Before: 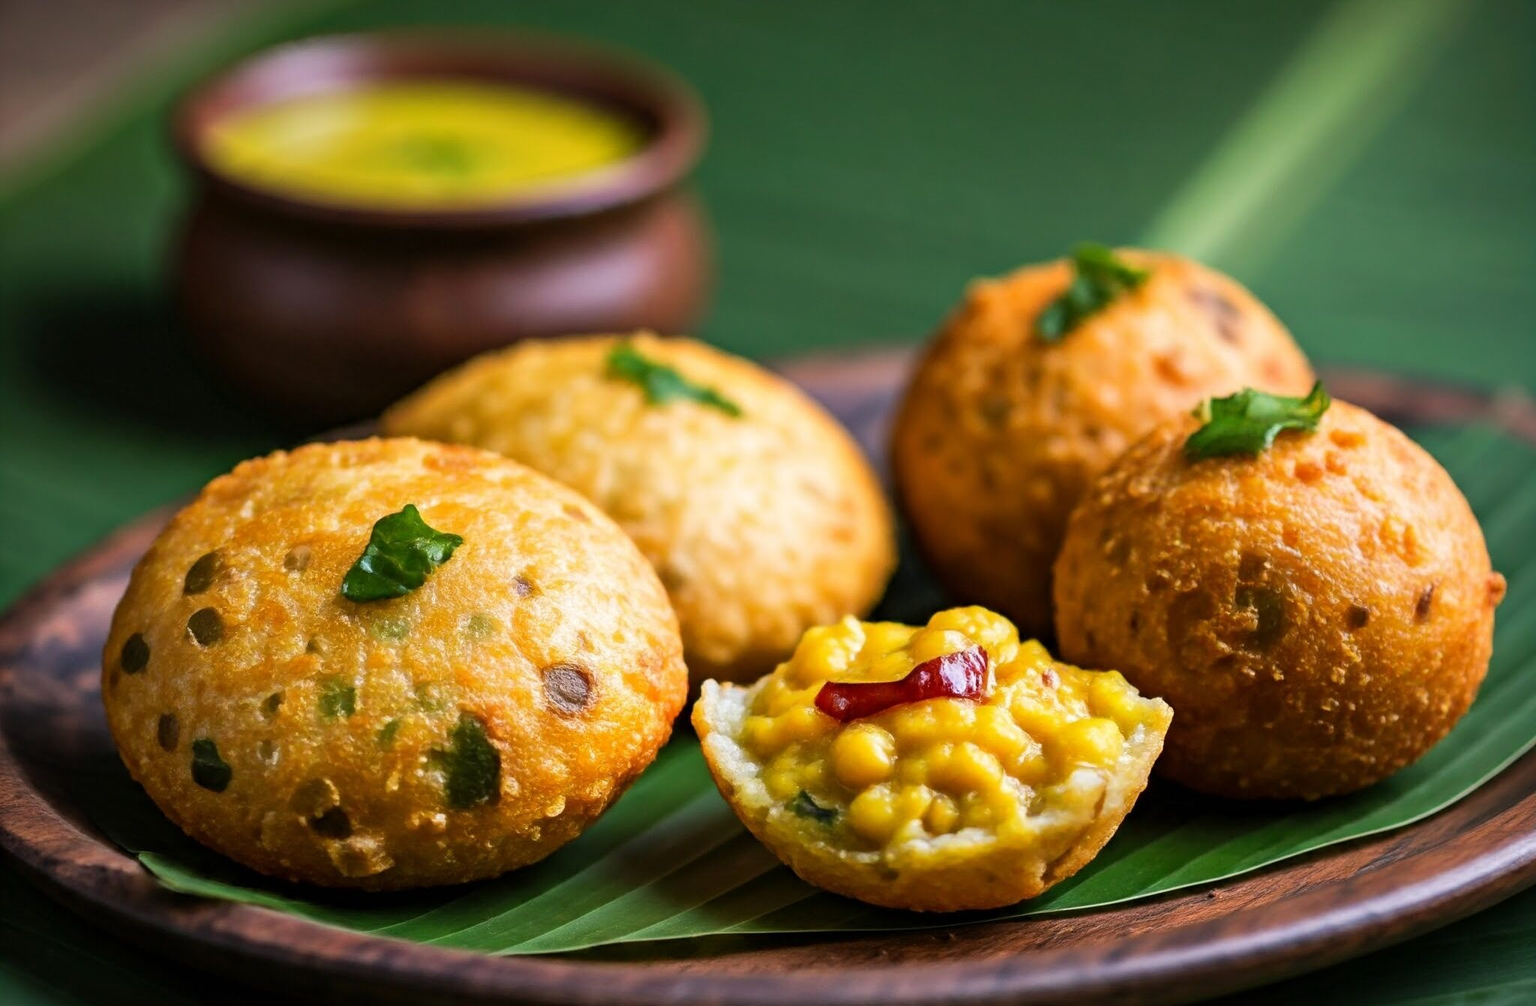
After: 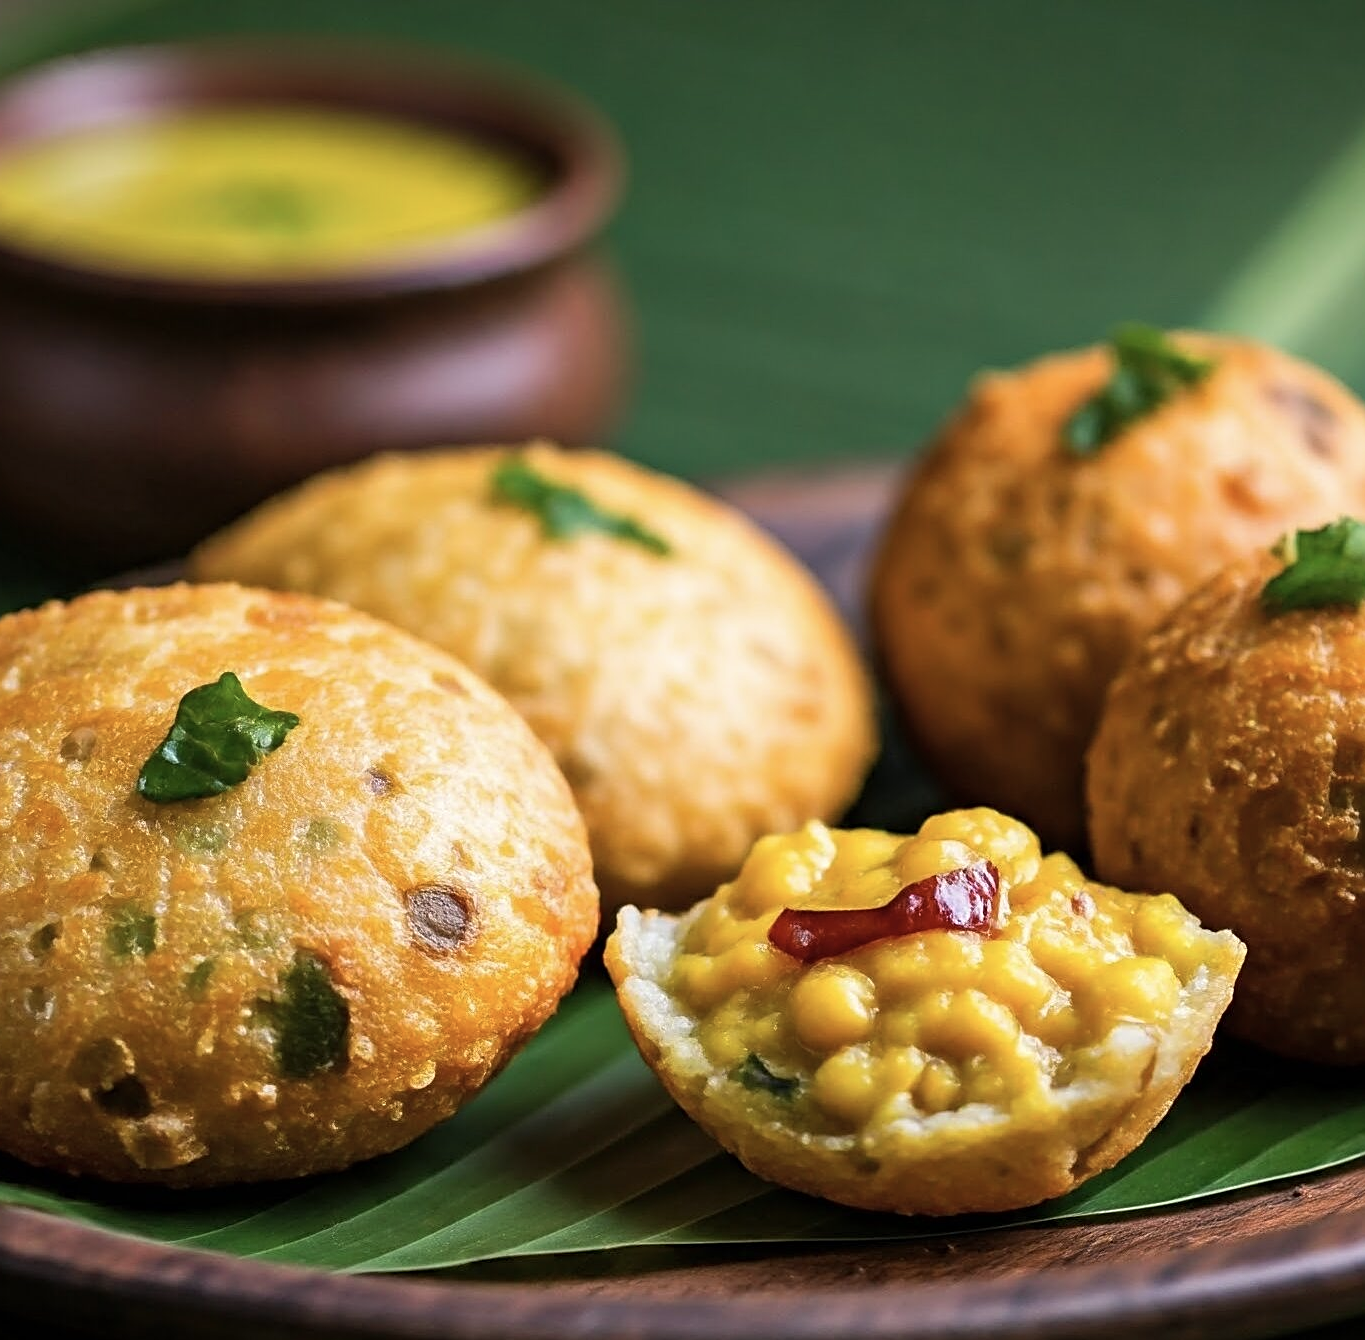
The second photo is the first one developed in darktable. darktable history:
crop and rotate: left 15.546%, right 17.787%
contrast brightness saturation: saturation -0.17
sharpen: on, module defaults
